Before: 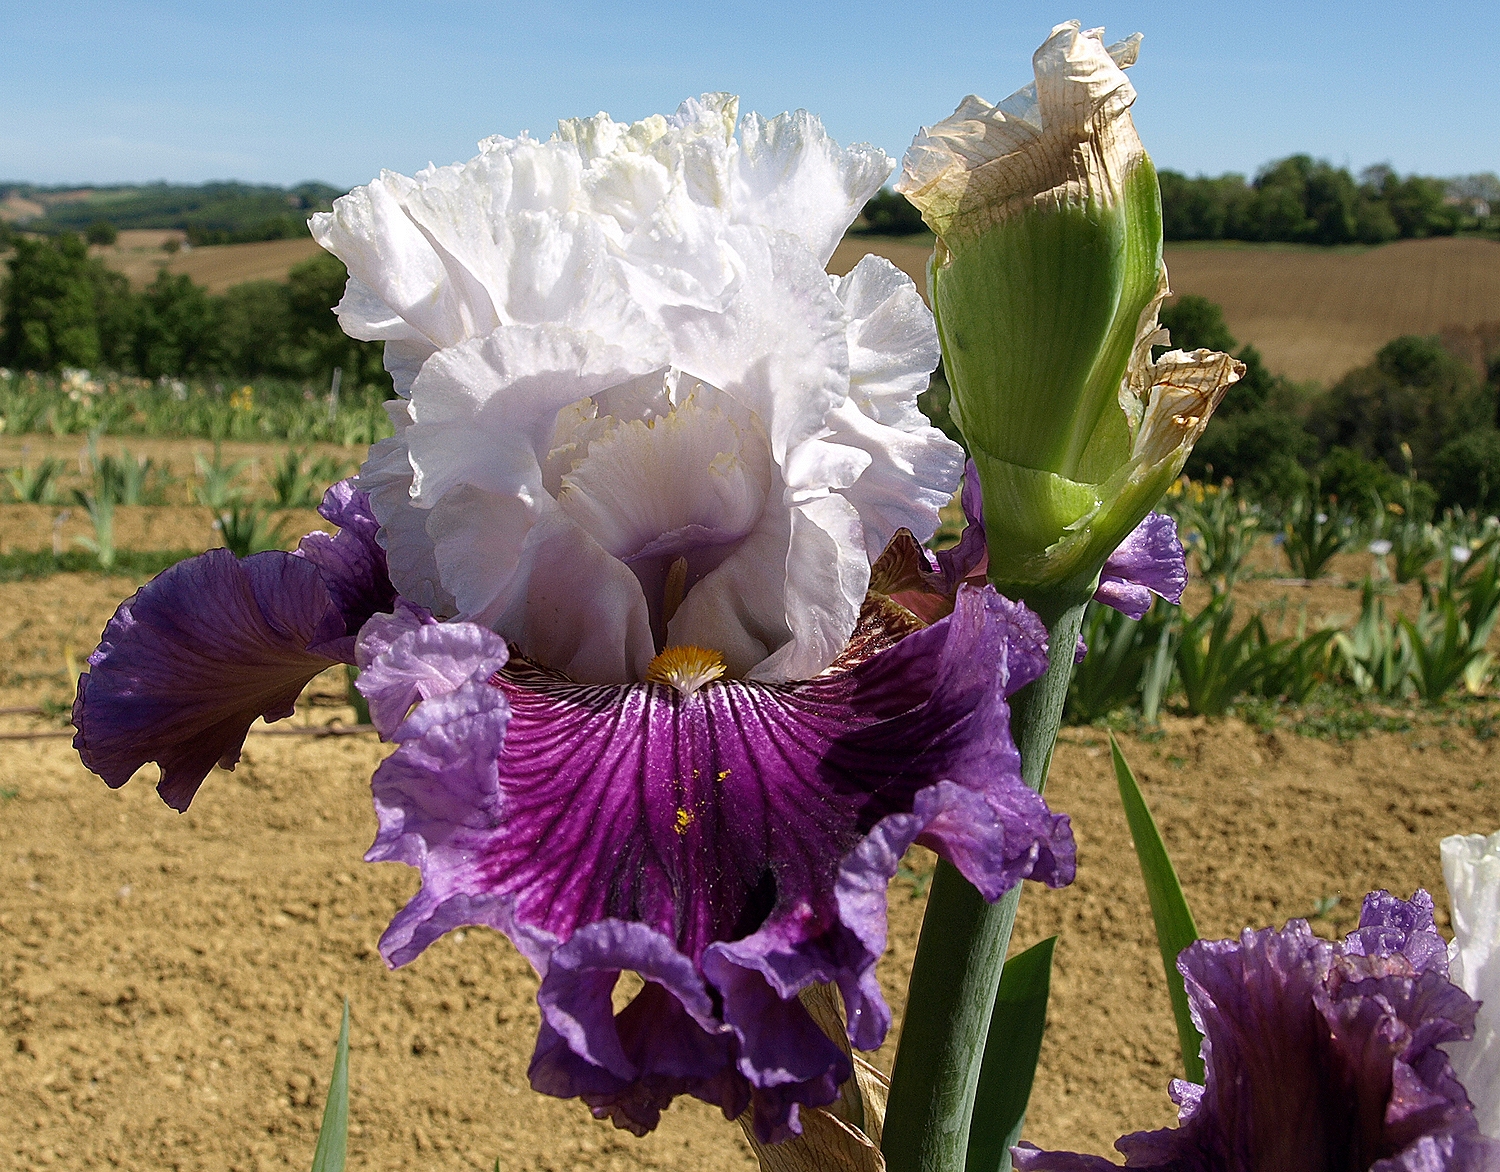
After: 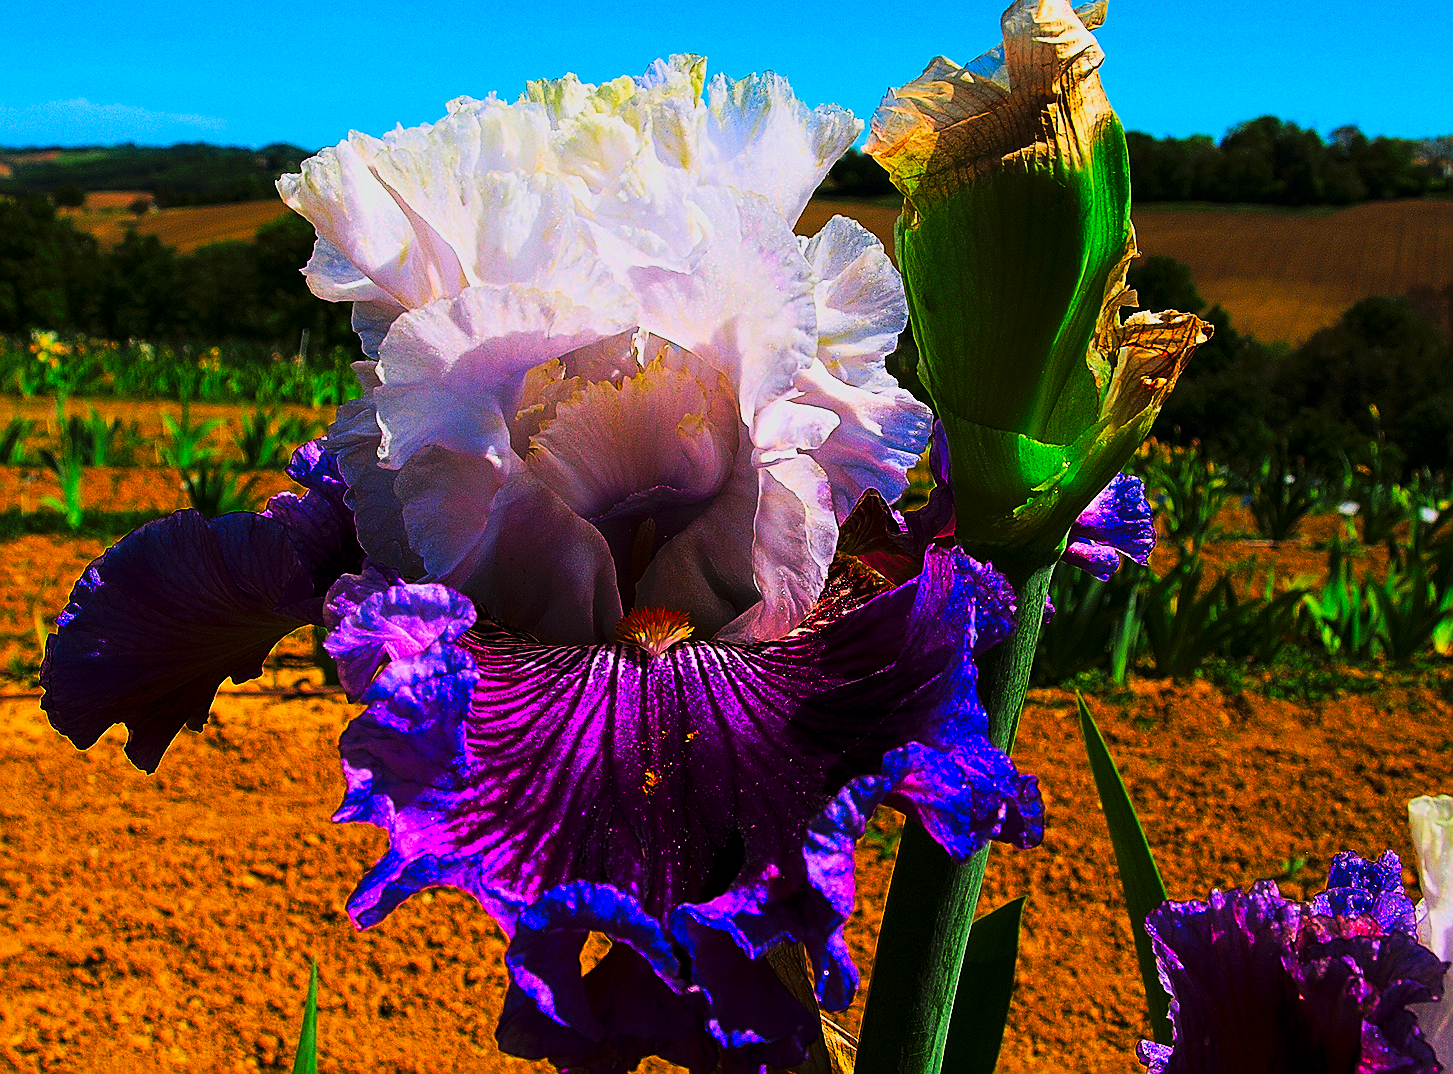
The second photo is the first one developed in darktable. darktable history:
exposure: black level correction 0, exposure 1.101 EV, compensate highlight preservation false
color correction: highlights a* 0.012, highlights b* -0.508
contrast brightness saturation: contrast 0.267, brightness 0.018, saturation 0.866
crop: left 2.167%, top 3.338%, right 0.929%, bottom 4.941%
sharpen: on, module defaults
color zones: curves: ch1 [(0, 0.513) (0.143, 0.524) (0.286, 0.511) (0.429, 0.506) (0.571, 0.503) (0.714, 0.503) (0.857, 0.508) (1, 0.513)]
tone curve: curves: ch0 [(0, 0) (0.765, 0.349) (1, 1)], preserve colors none
filmic rgb: black relative exposure -7.12 EV, white relative exposure 5.35 EV, threshold 5.98 EV, hardness 3.02, enable highlight reconstruction true
